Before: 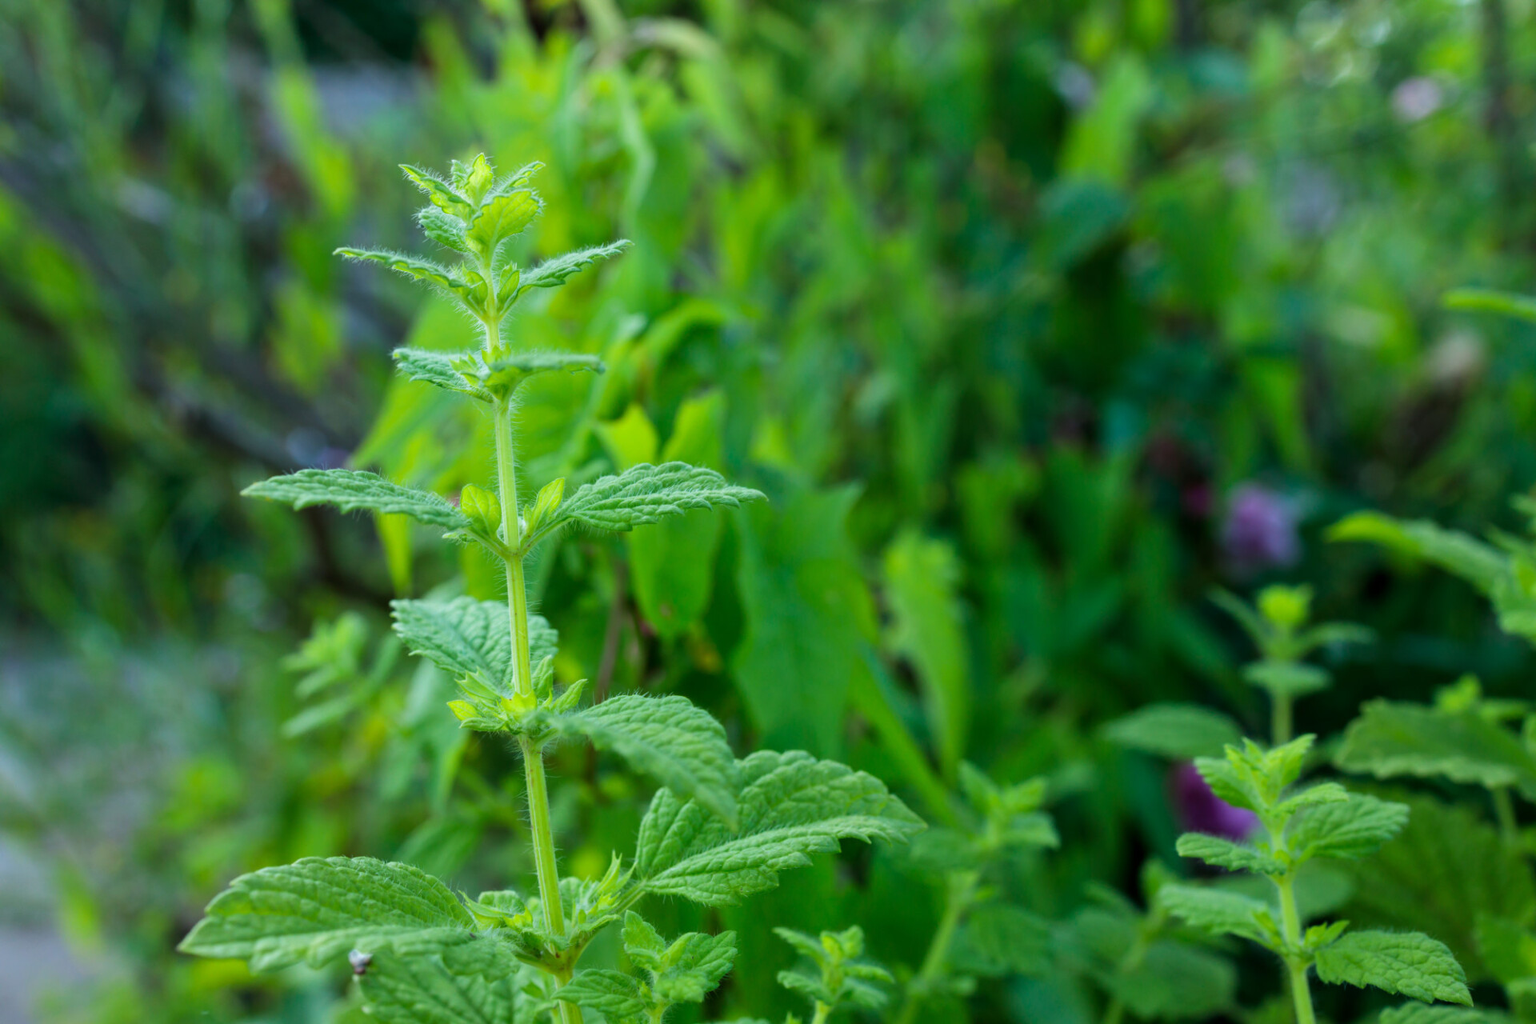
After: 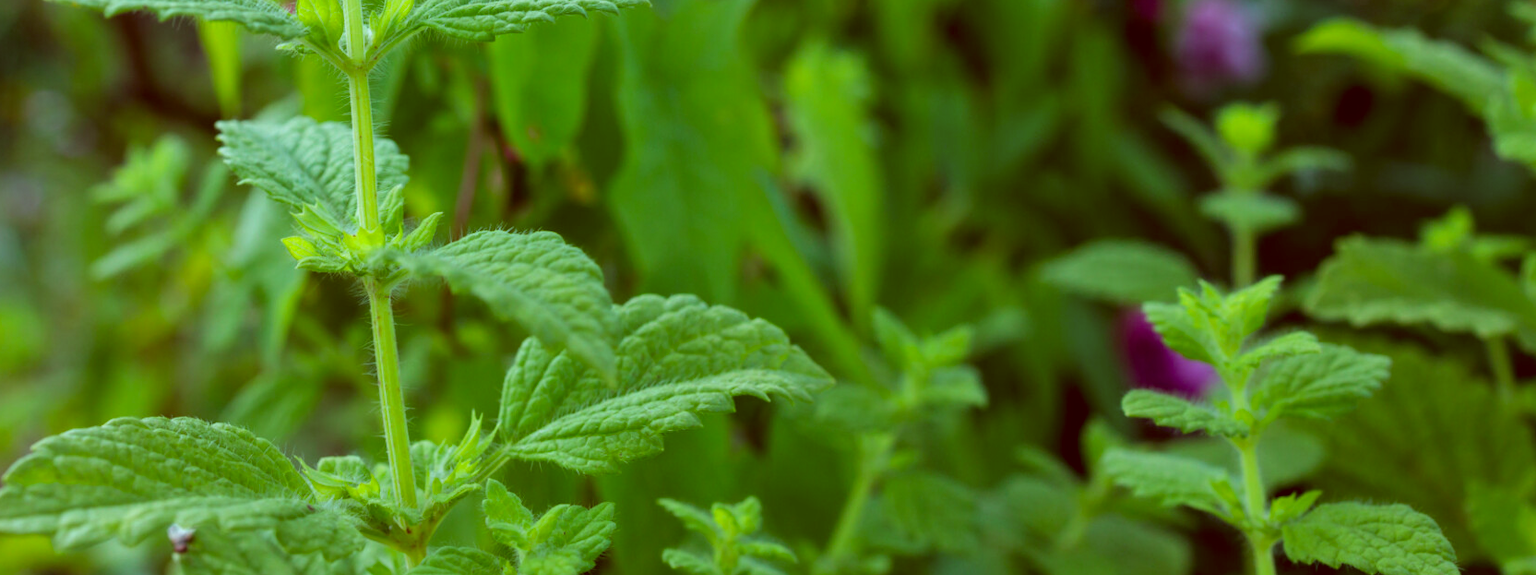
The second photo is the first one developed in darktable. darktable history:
shadows and highlights: radius 108.33, shadows 23.9, highlights -59.59, low approximation 0.01, soften with gaussian
crop and rotate: left 13.276%, top 48.427%, bottom 2.802%
color correction: highlights a* -7.2, highlights b* -0.192, shadows a* 20.75, shadows b* 11.73
